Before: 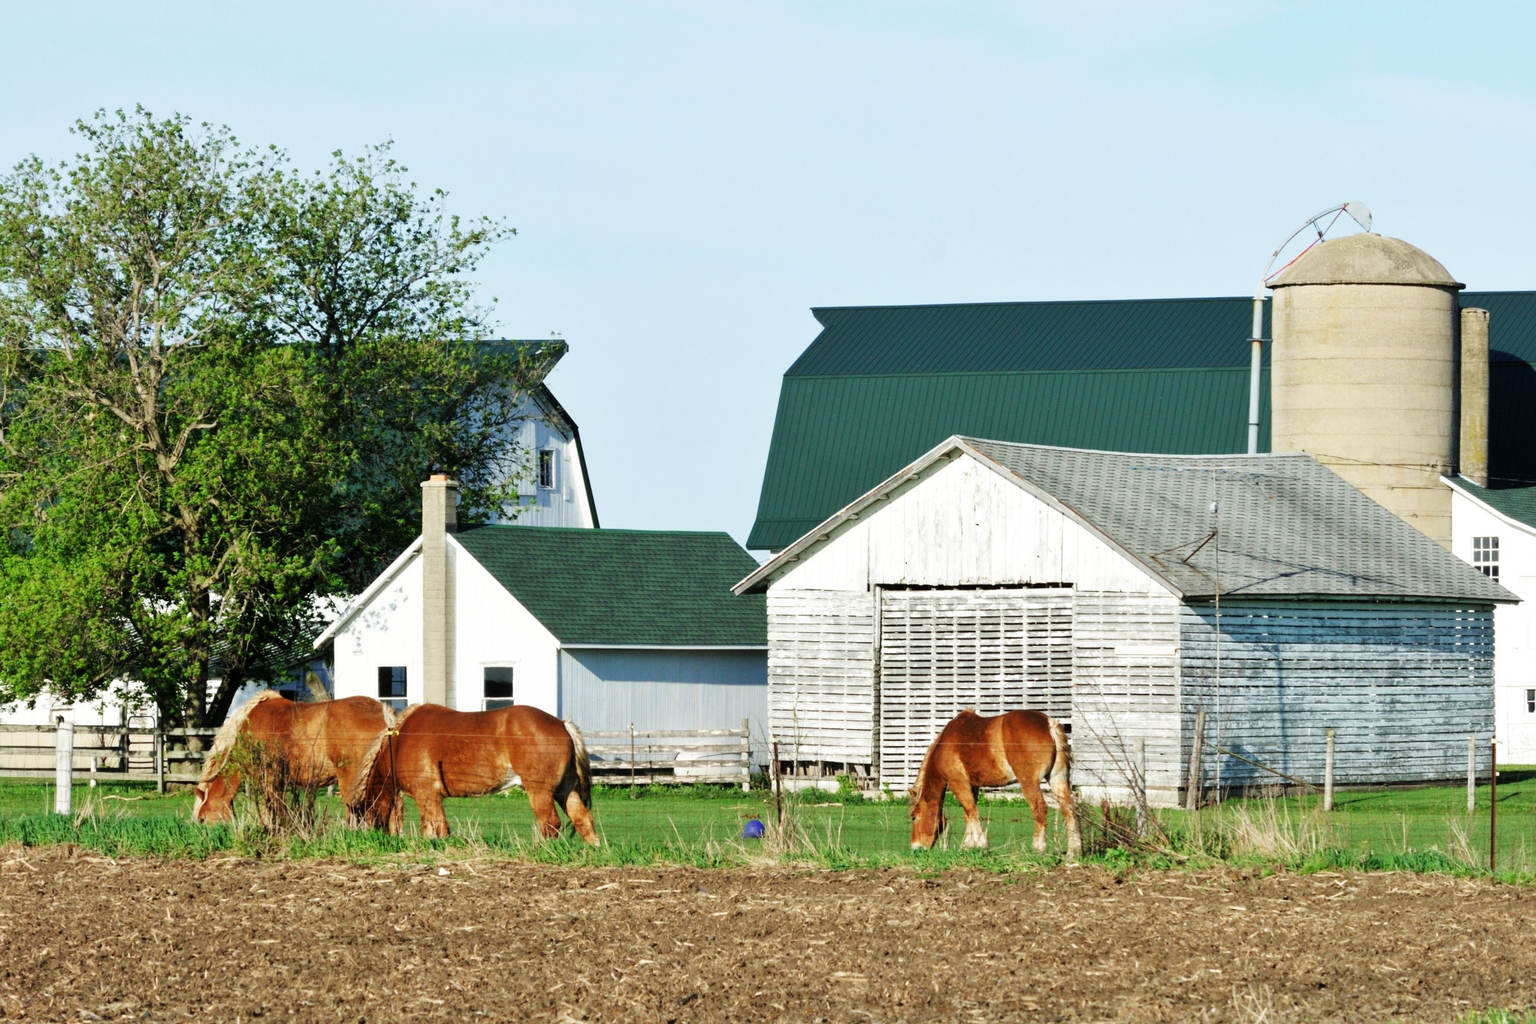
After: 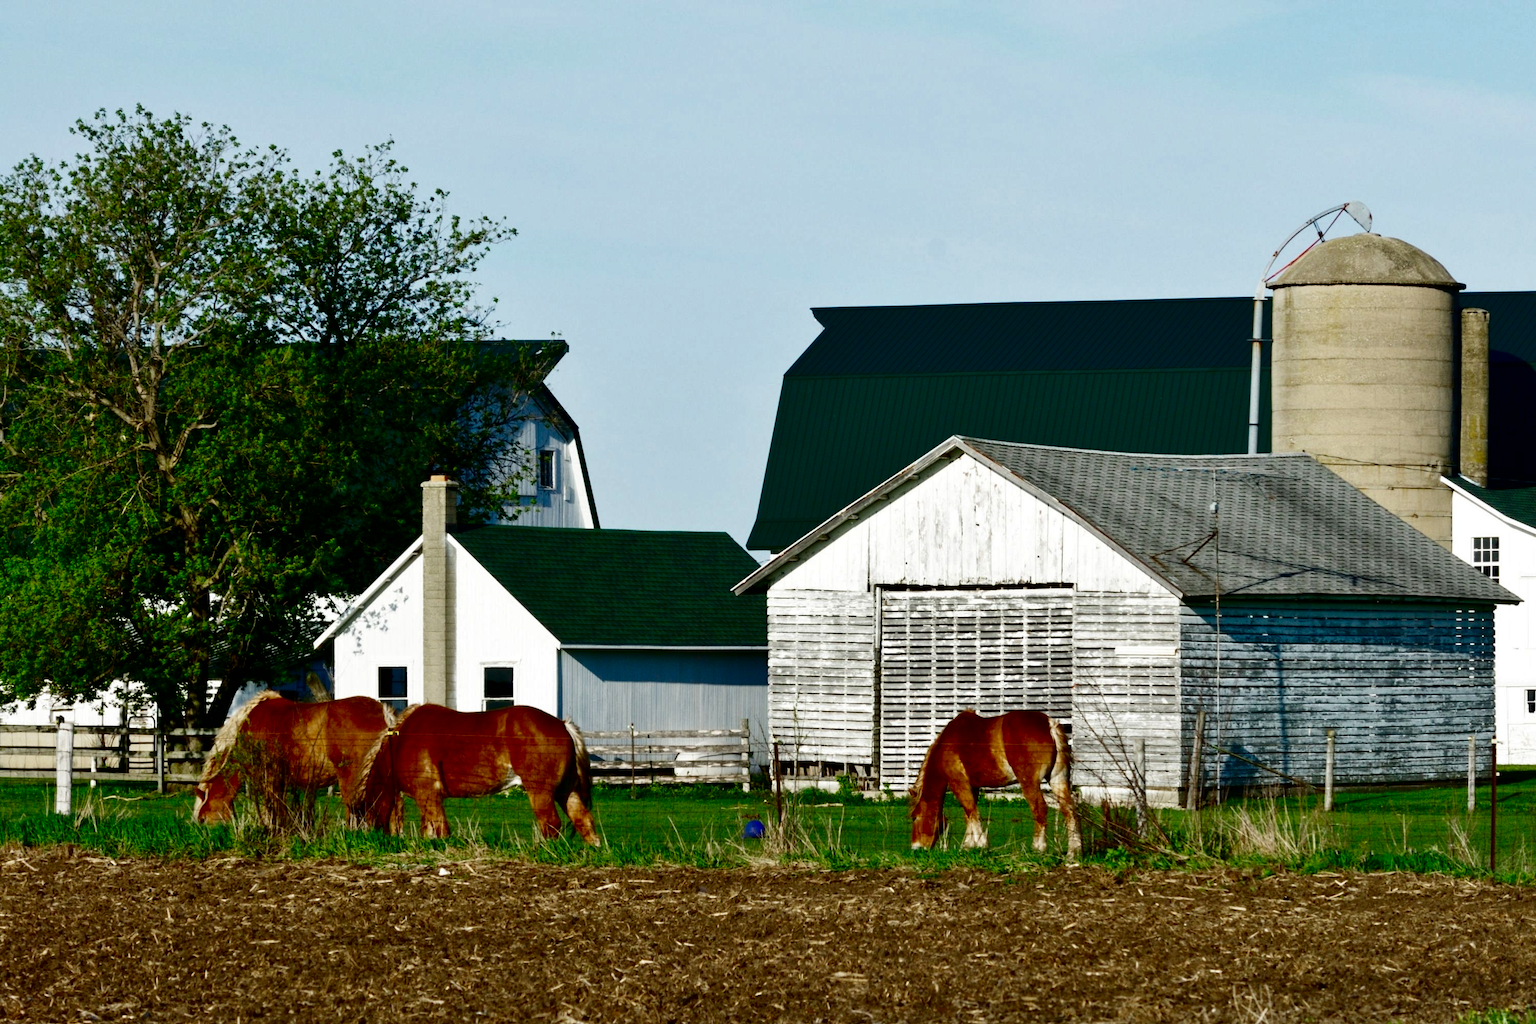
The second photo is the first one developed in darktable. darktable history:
contrast brightness saturation: contrast 0.085, brightness -0.602, saturation 0.174
